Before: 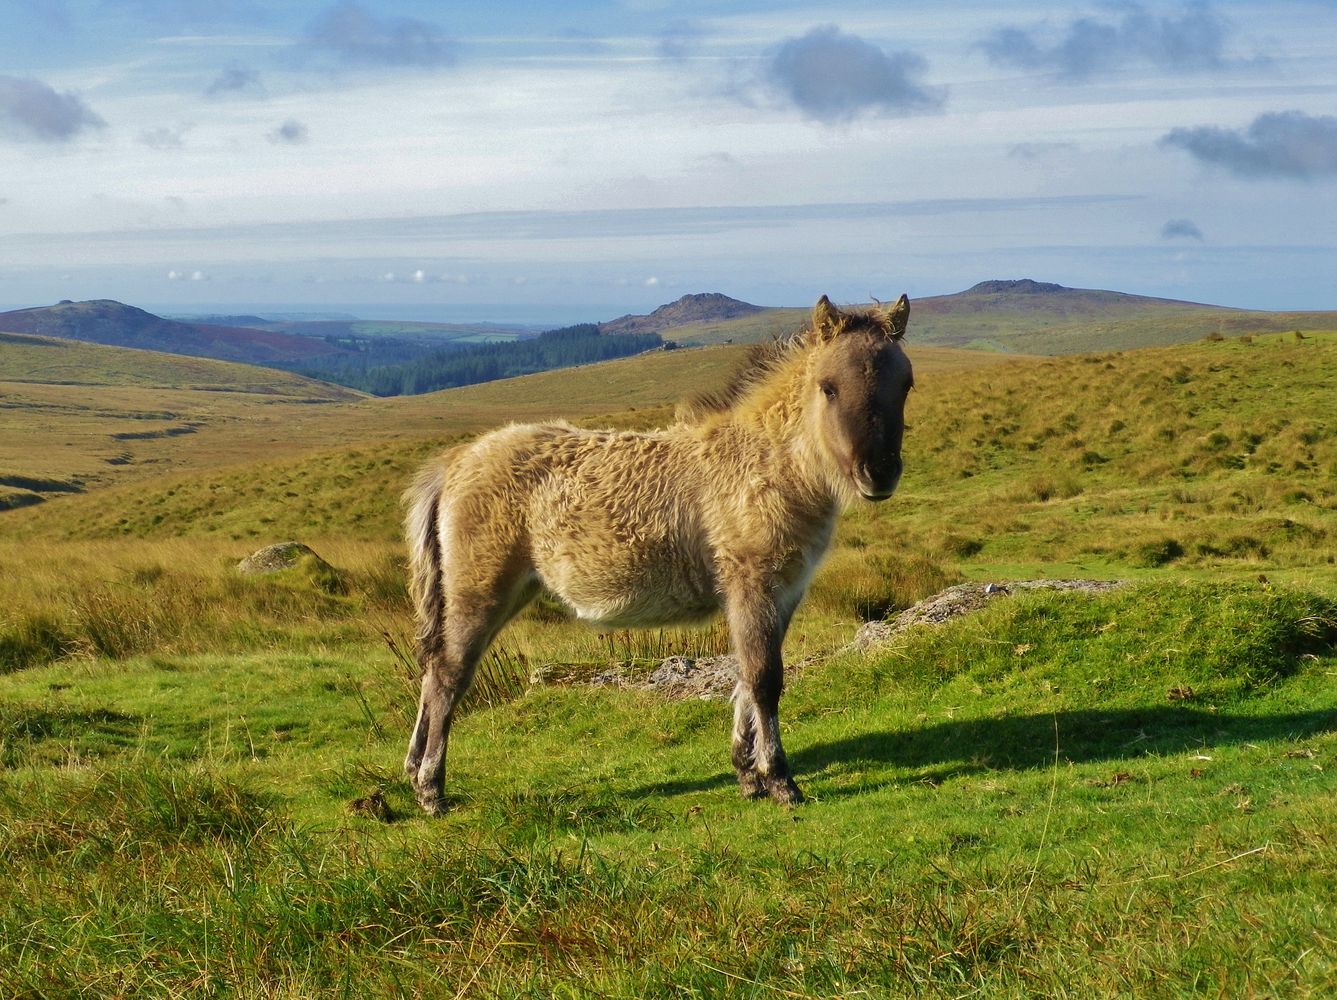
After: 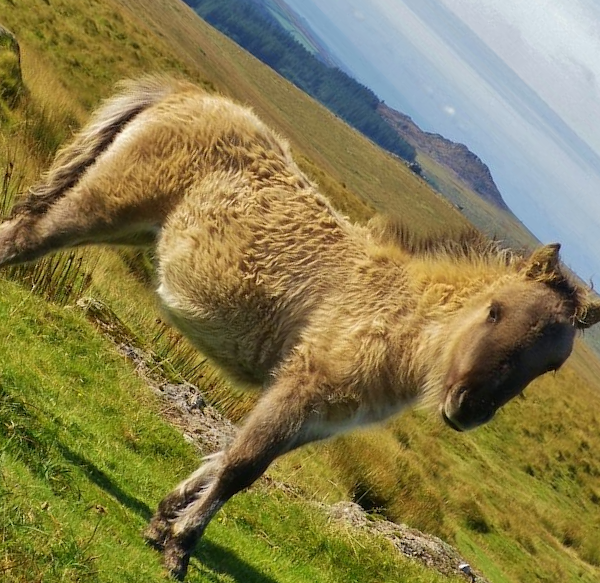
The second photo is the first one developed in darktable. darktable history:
crop and rotate: angle -45.93°, top 16.257%, right 0.975%, bottom 11.758%
tone equalizer: edges refinement/feathering 500, mask exposure compensation -1.57 EV, preserve details no
